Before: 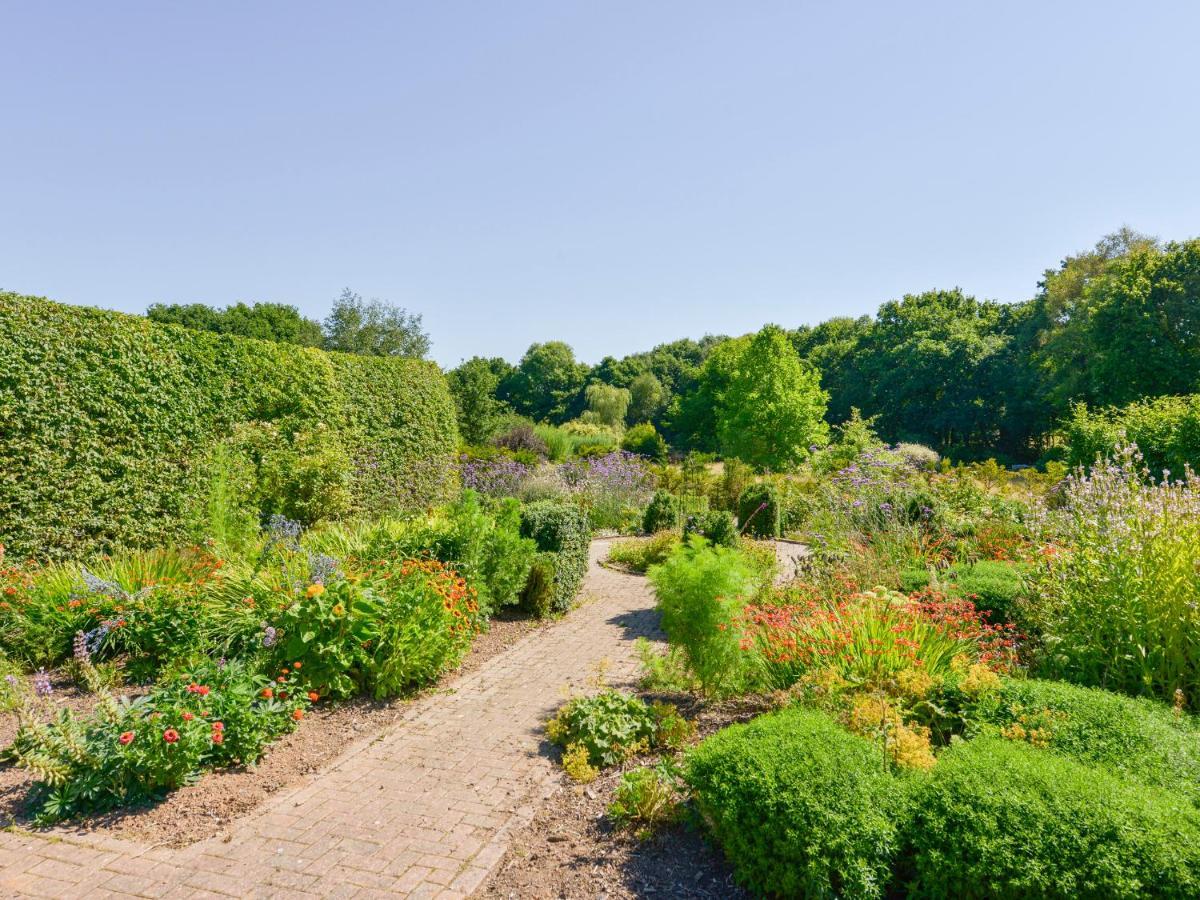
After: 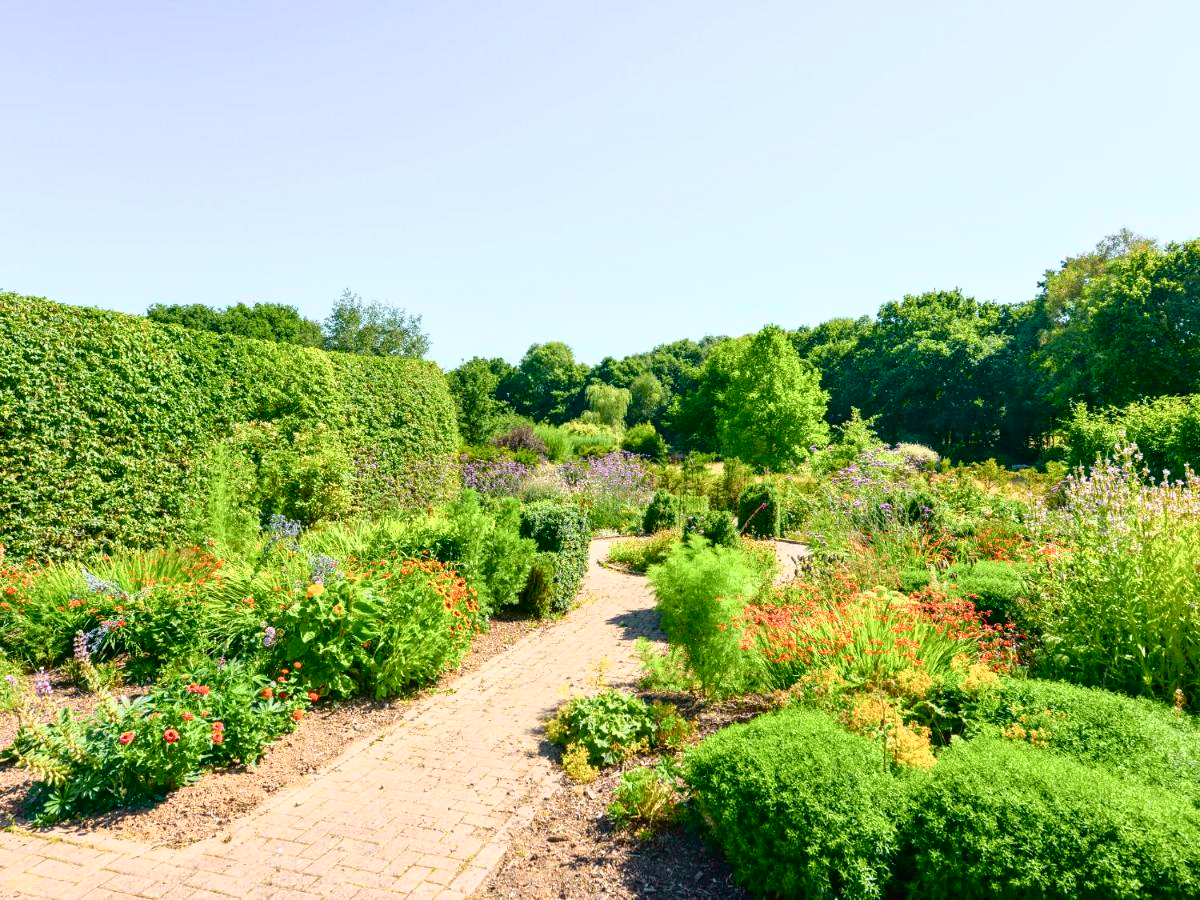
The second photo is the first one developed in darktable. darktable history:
tone curve: curves: ch0 [(0, 0.012) (0.031, 0.02) (0.12, 0.083) (0.198, 0.18) (0.261, 0.267) (0.415, 0.464) (0.525, 0.615) (0.67, 0.782) (0.777, 0.915) (0.915, 0.983) (0.999, 0.996)]; ch1 [(0, 0) (0.23, 0.209) (0.343, 0.331) (0.469, 0.443) (0.502, 0.502) (0.527, 0.534) (0.55, 0.561) (0.632, 0.663) (0.735, 0.754) (1, 1)]; ch2 [(0, 0) (0.249, 0.216) (0.352, 0.348) (0.424, 0.442) (0.476, 0.482) (0.499, 0.502) (0.517, 0.516) (0.532, 0.544) (0.558, 0.574) (0.596, 0.626) (0.726, 0.751) (0.82, 0.796) (0.998, 0.928)], color space Lab, independent channels, preserve colors none
